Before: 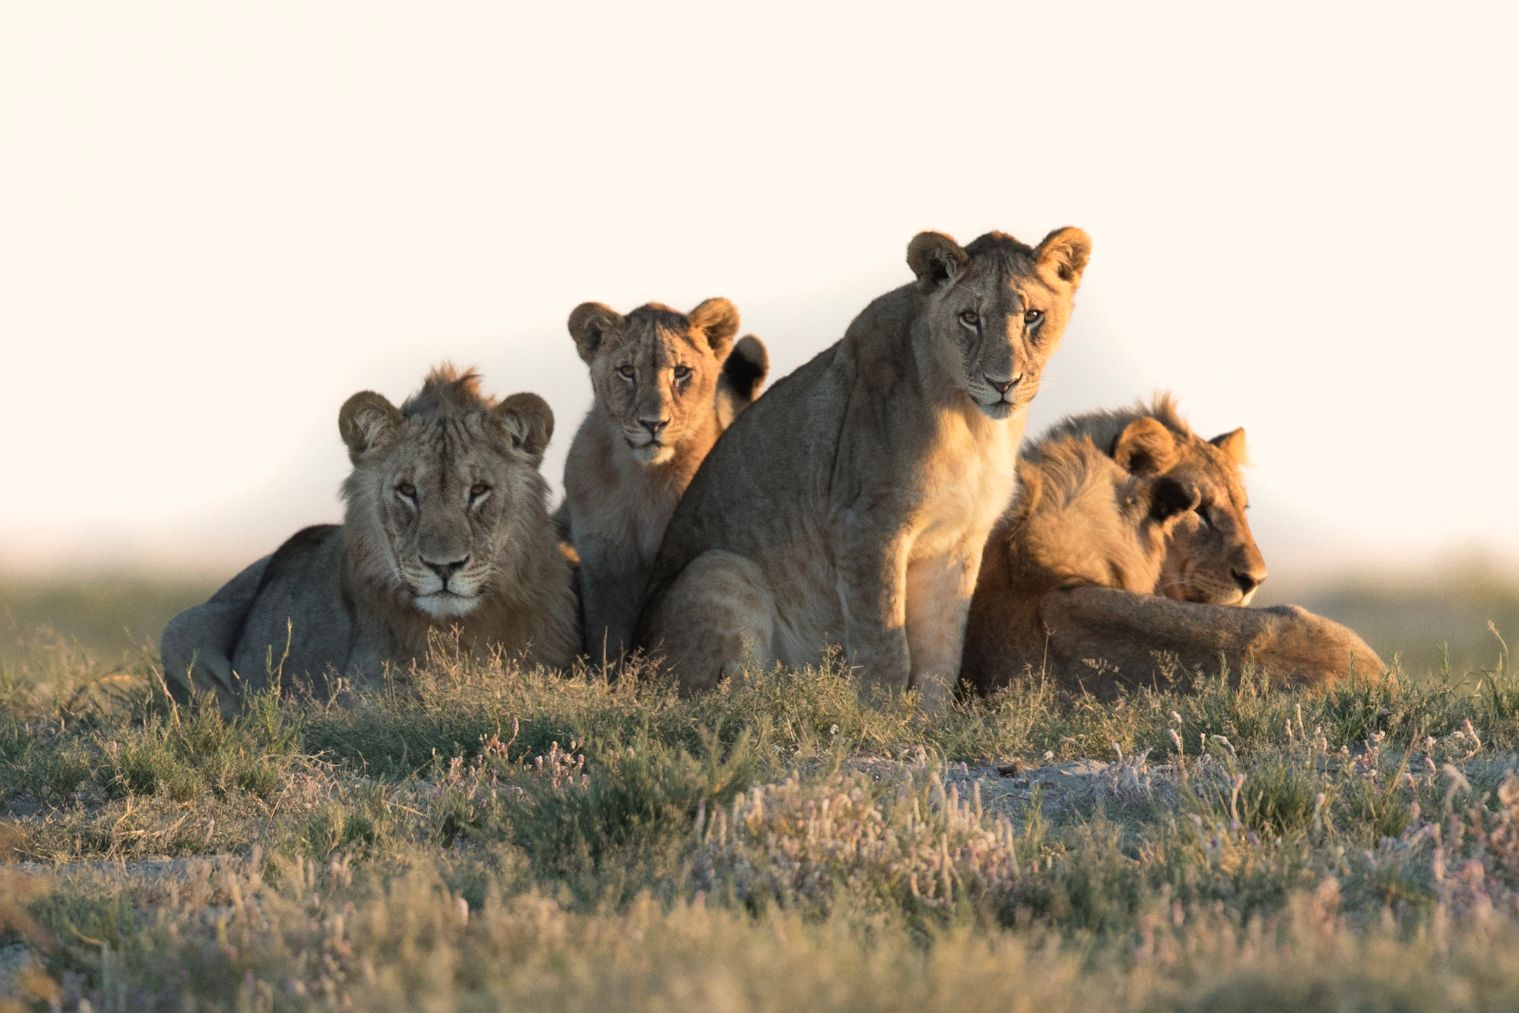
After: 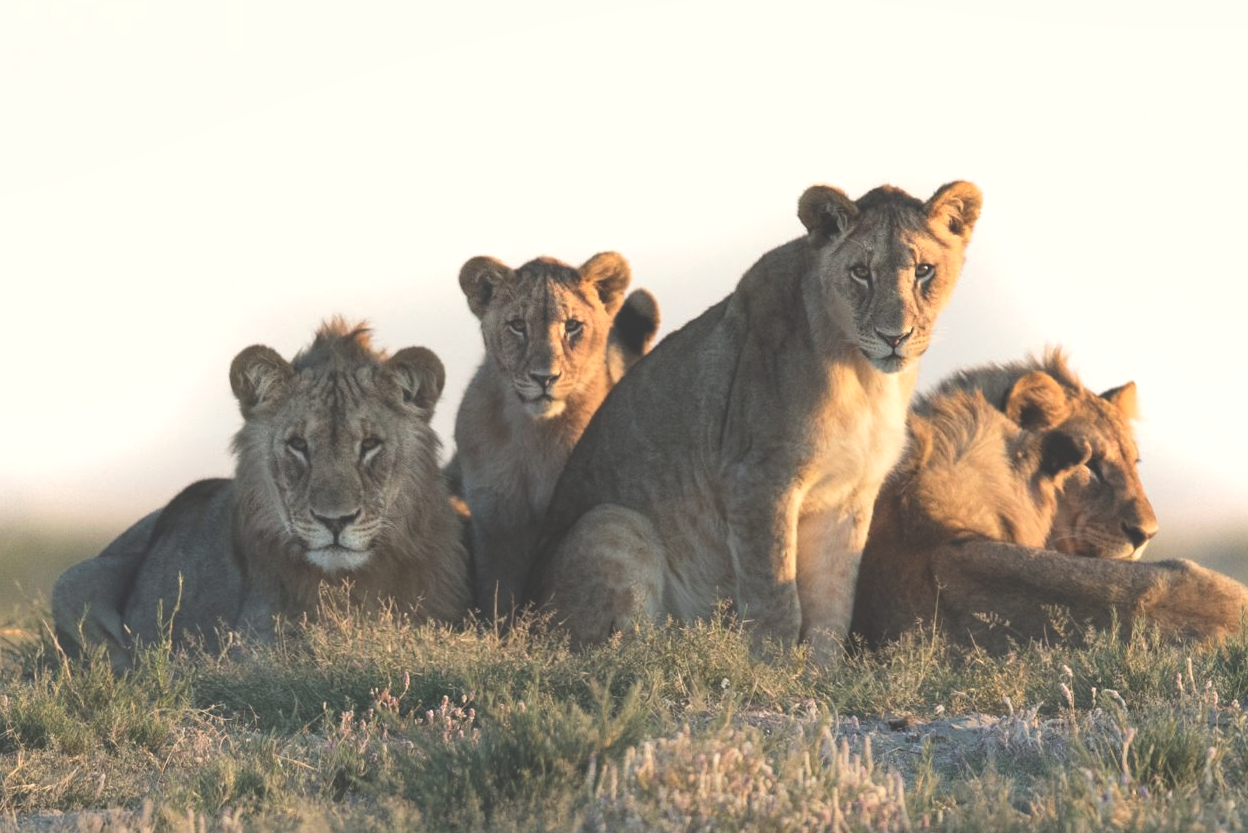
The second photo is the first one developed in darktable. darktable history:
crop and rotate: left 7.196%, top 4.574%, right 10.605%, bottom 13.178%
exposure: black level correction -0.041, exposure 0.064 EV, compensate highlight preservation false
local contrast: highlights 100%, shadows 100%, detail 120%, midtone range 0.2
